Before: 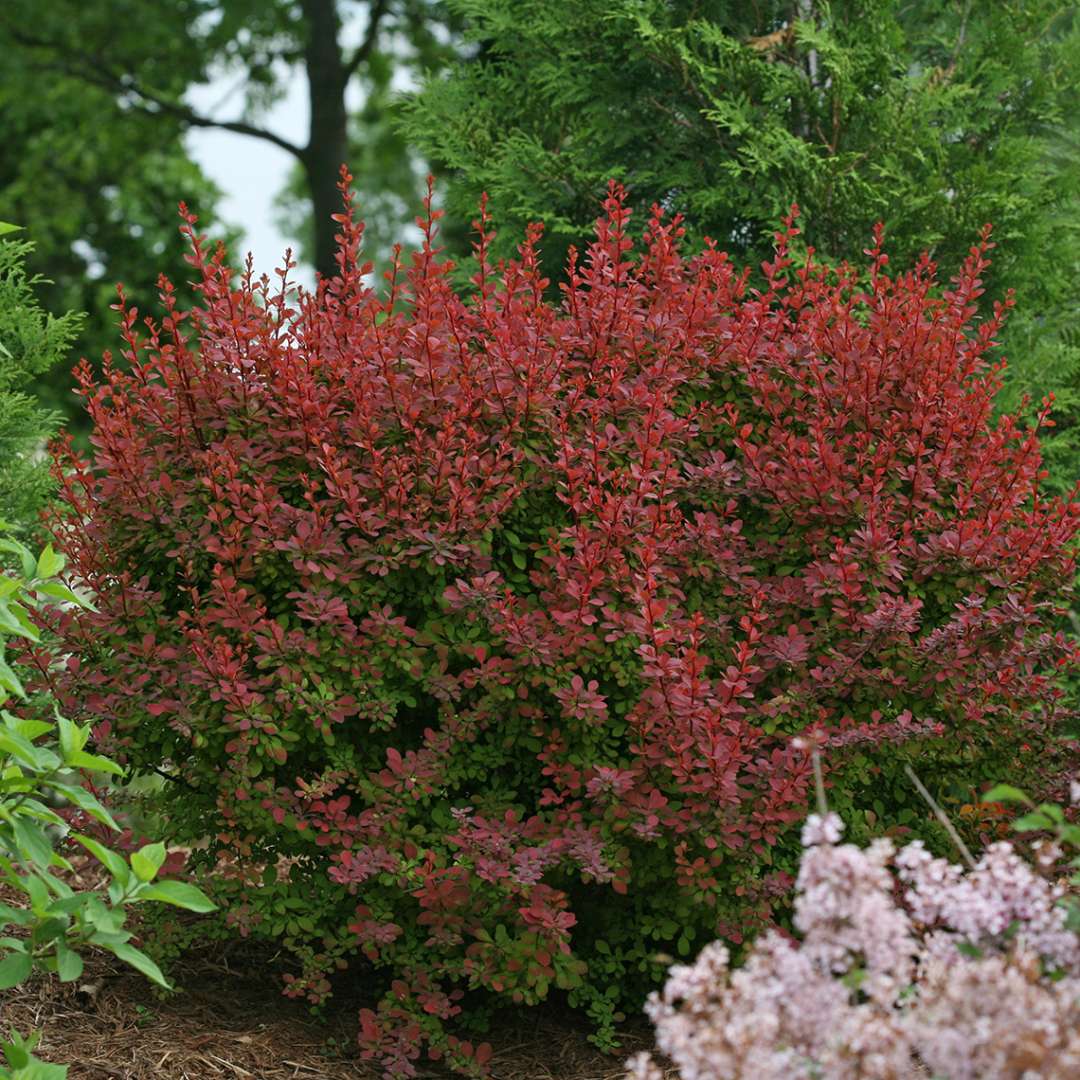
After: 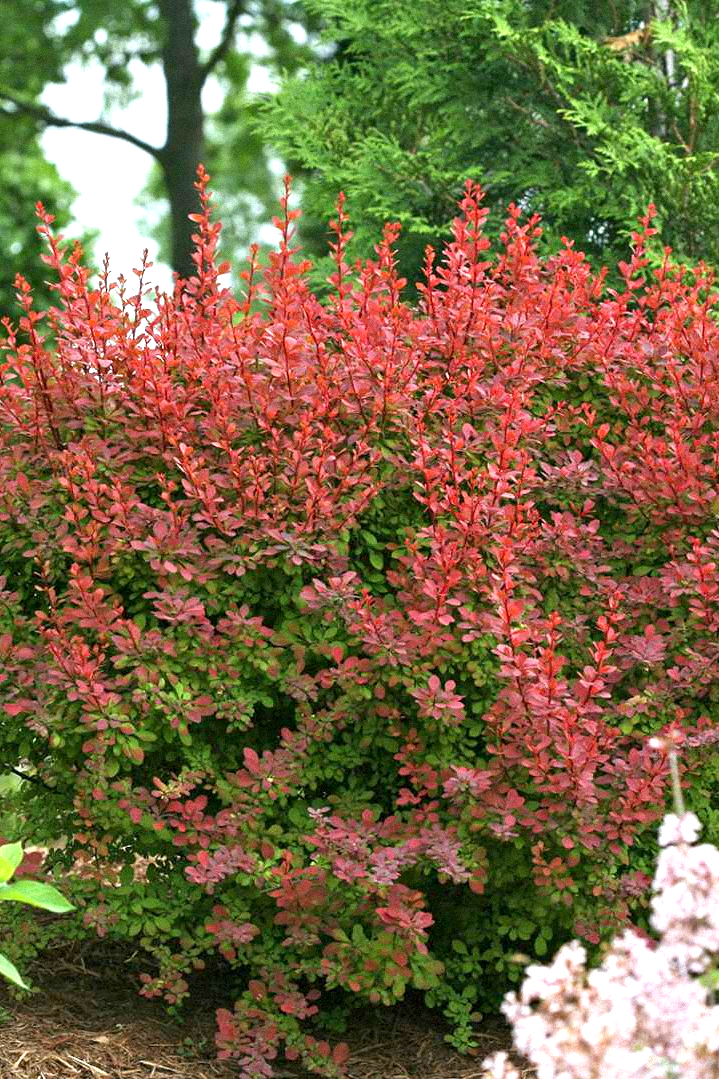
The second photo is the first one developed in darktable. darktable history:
exposure: black level correction 0.001, exposure 1.3 EV, compensate highlight preservation false
crop and rotate: left 13.342%, right 19.991%
grain: mid-tones bias 0%
